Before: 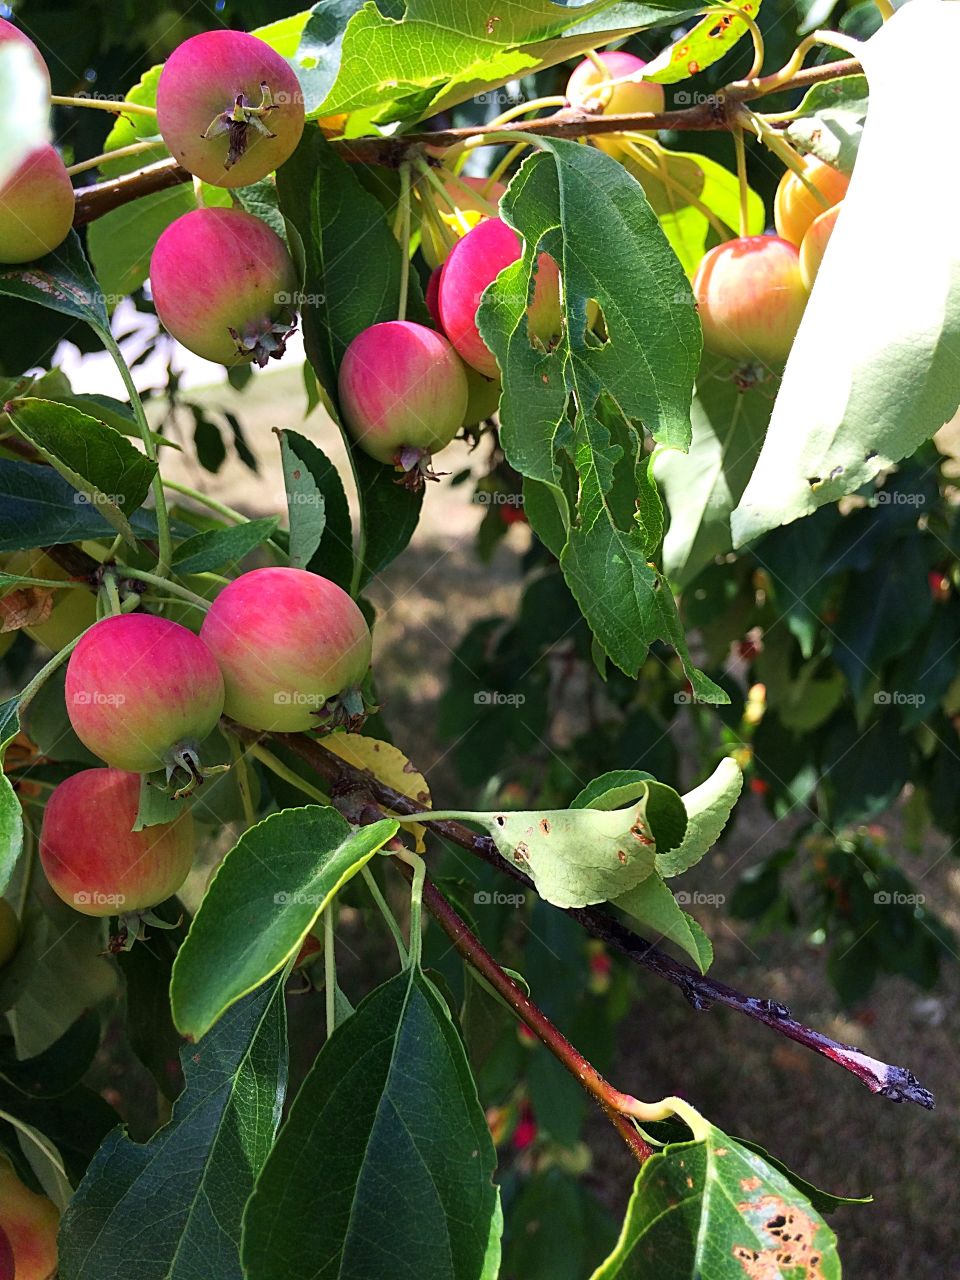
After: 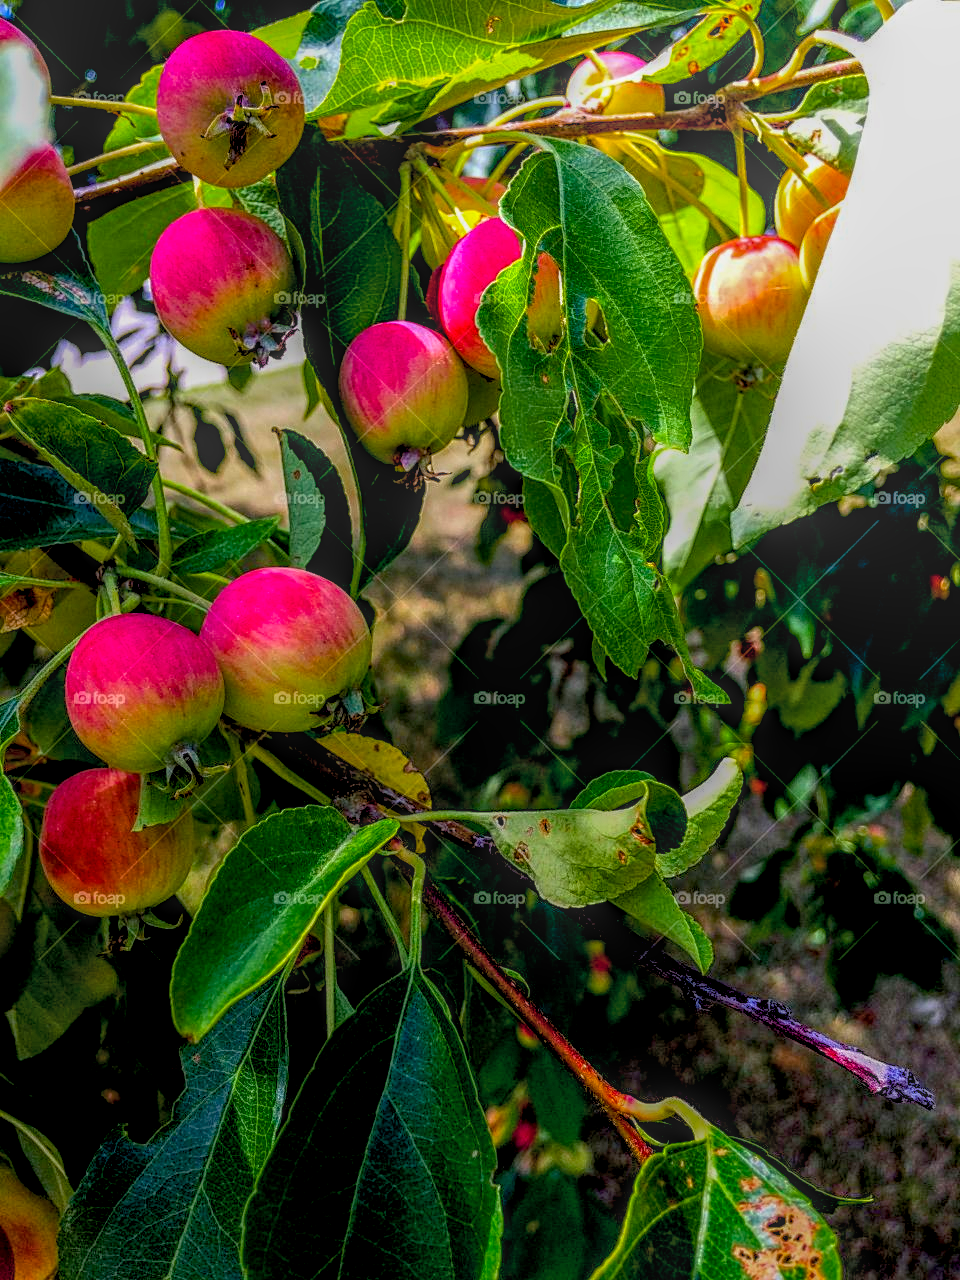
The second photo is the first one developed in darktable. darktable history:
local contrast: highlights 0%, shadows 3%, detail 199%, midtone range 0.25
exposure: black level correction 0.013, compensate highlight preservation false
color balance rgb: shadows lift › chroma 2.033%, shadows lift › hue 250.97°, global offset › luminance -0.501%, perceptual saturation grading › global saturation 25.324%, global vibrance 32.904%
sharpen: radius 5.318, amount 0.316, threshold 26.272
